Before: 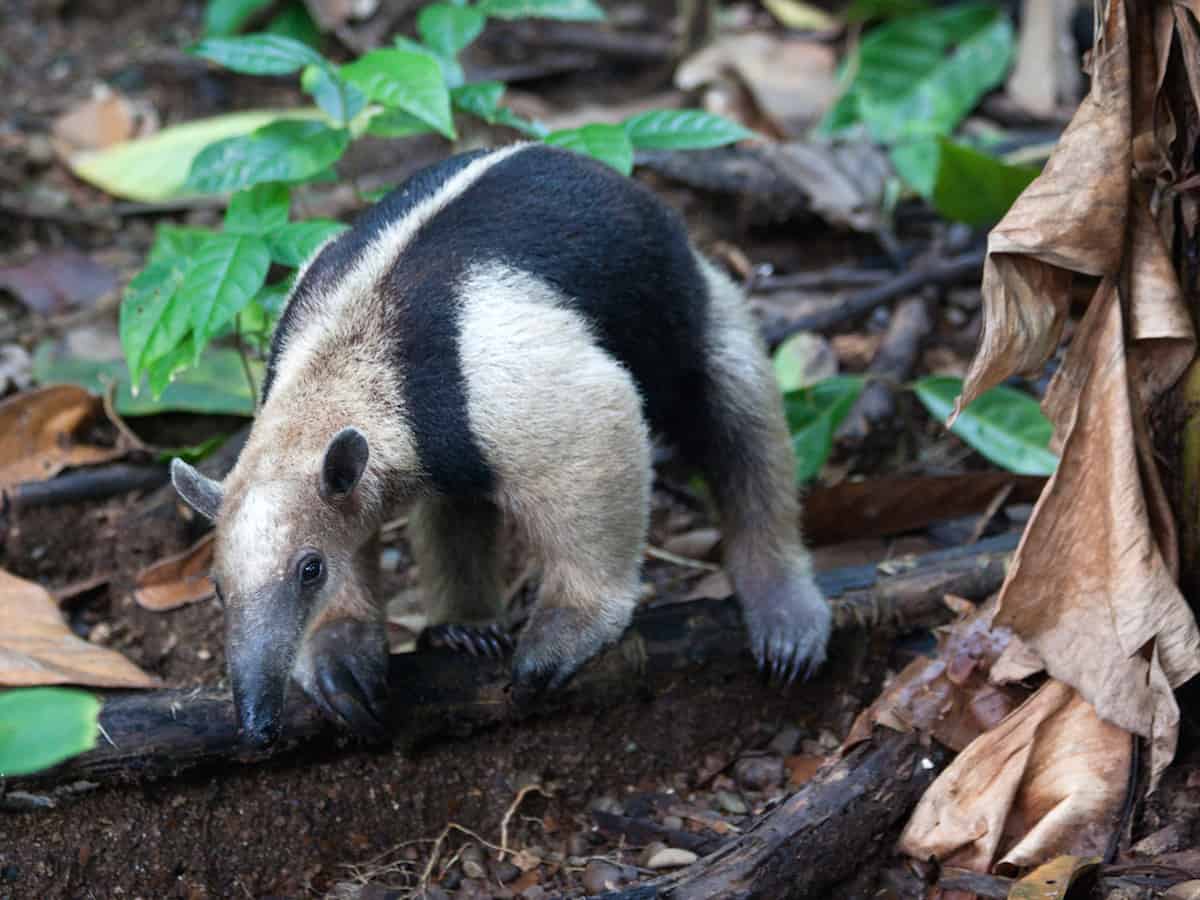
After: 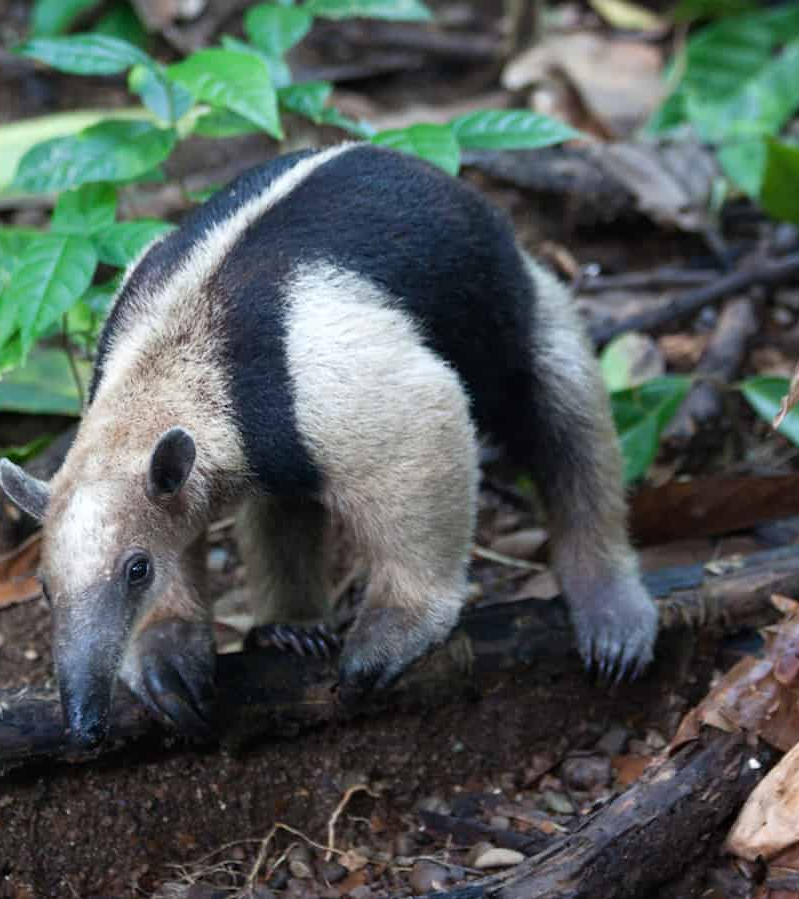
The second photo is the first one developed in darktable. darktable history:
crop and rotate: left 14.436%, right 18.898%
